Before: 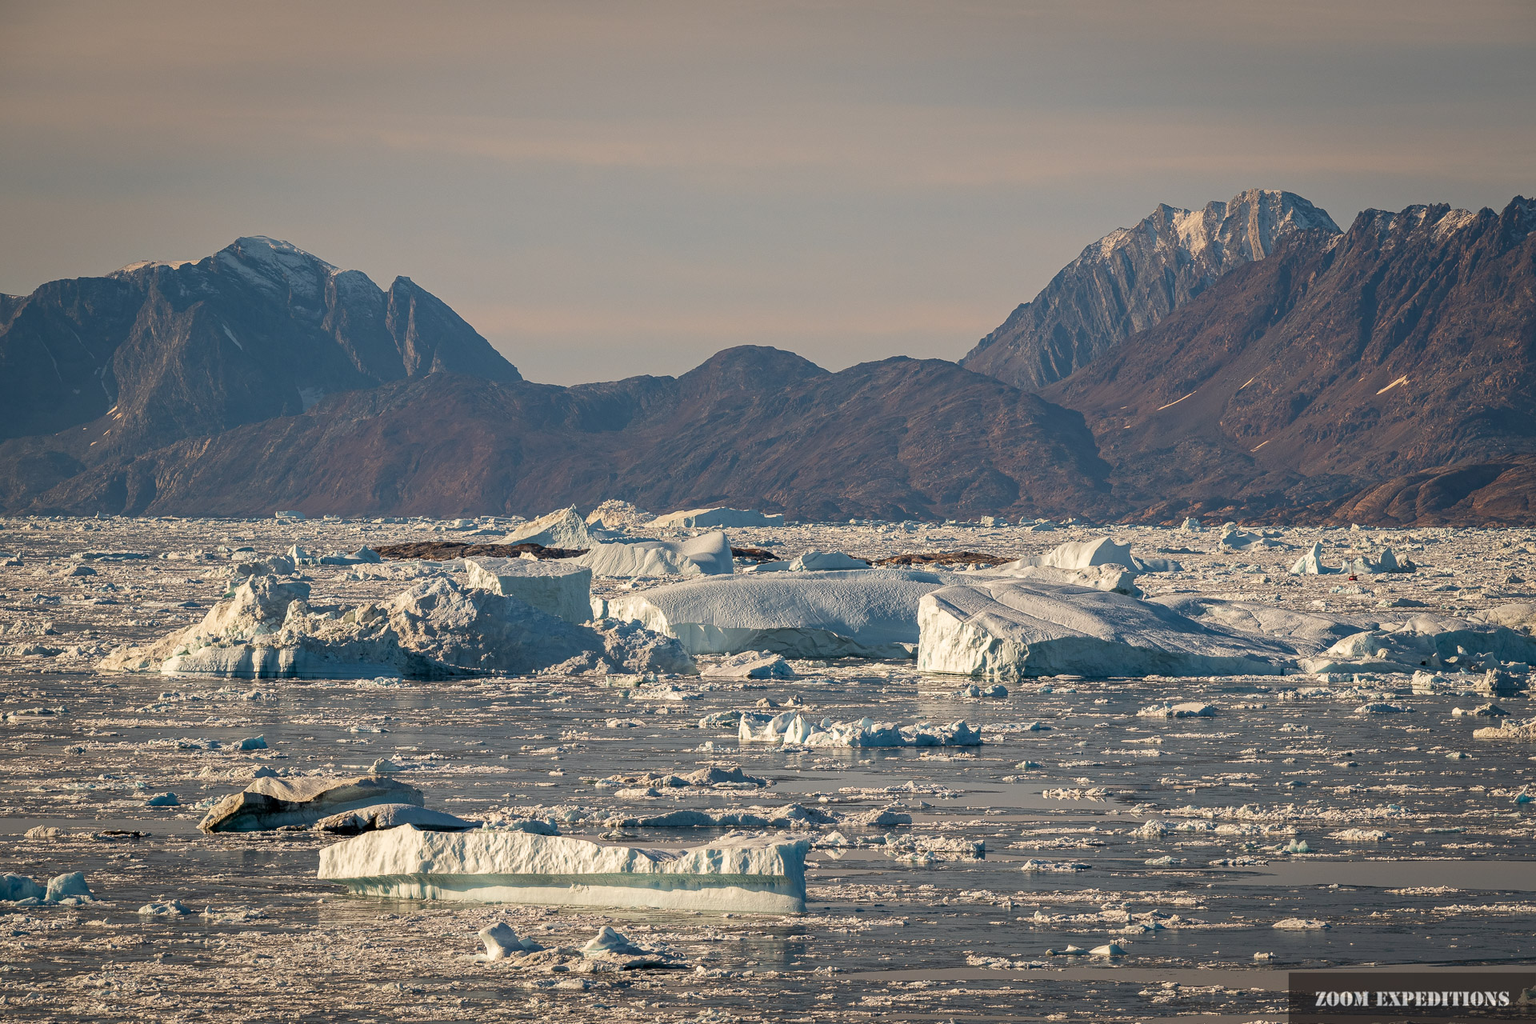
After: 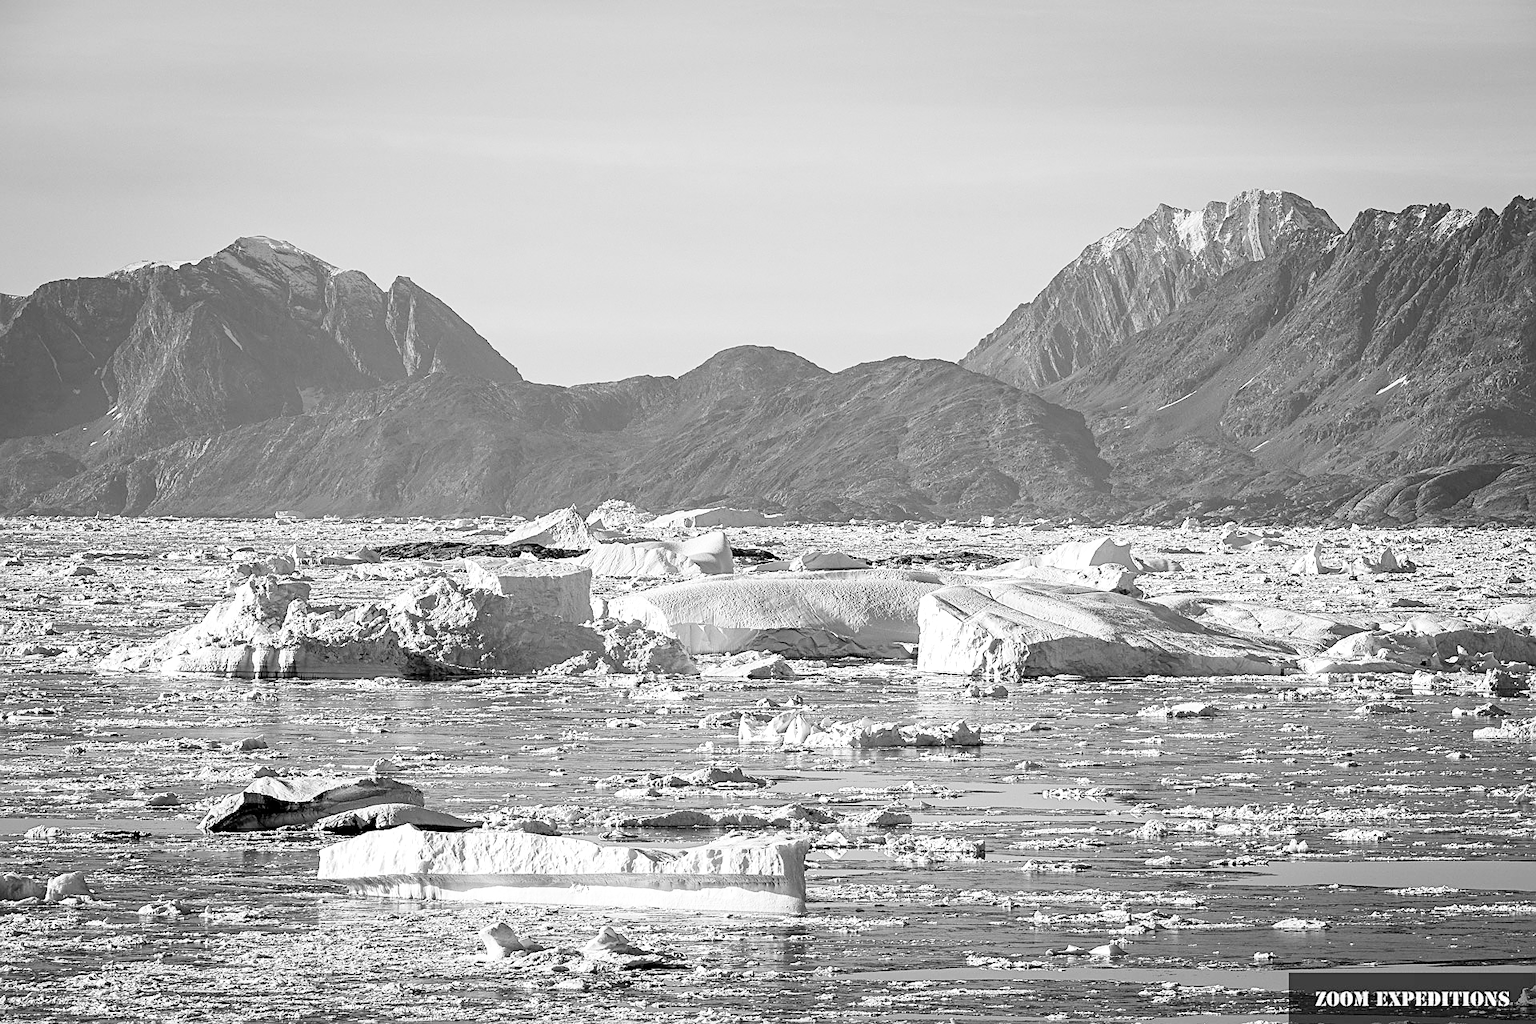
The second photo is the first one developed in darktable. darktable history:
sharpen: on, module defaults
exposure: black level correction 0, exposure 1.196 EV, compensate exposure bias true, compensate highlight preservation false
filmic rgb: black relative exposure -5.03 EV, white relative exposure 3.54 EV, hardness 3.19, contrast 1.394, highlights saturation mix -49.46%, add noise in highlights 0.002, color science v3 (2019), use custom middle-gray values true, contrast in highlights soft
